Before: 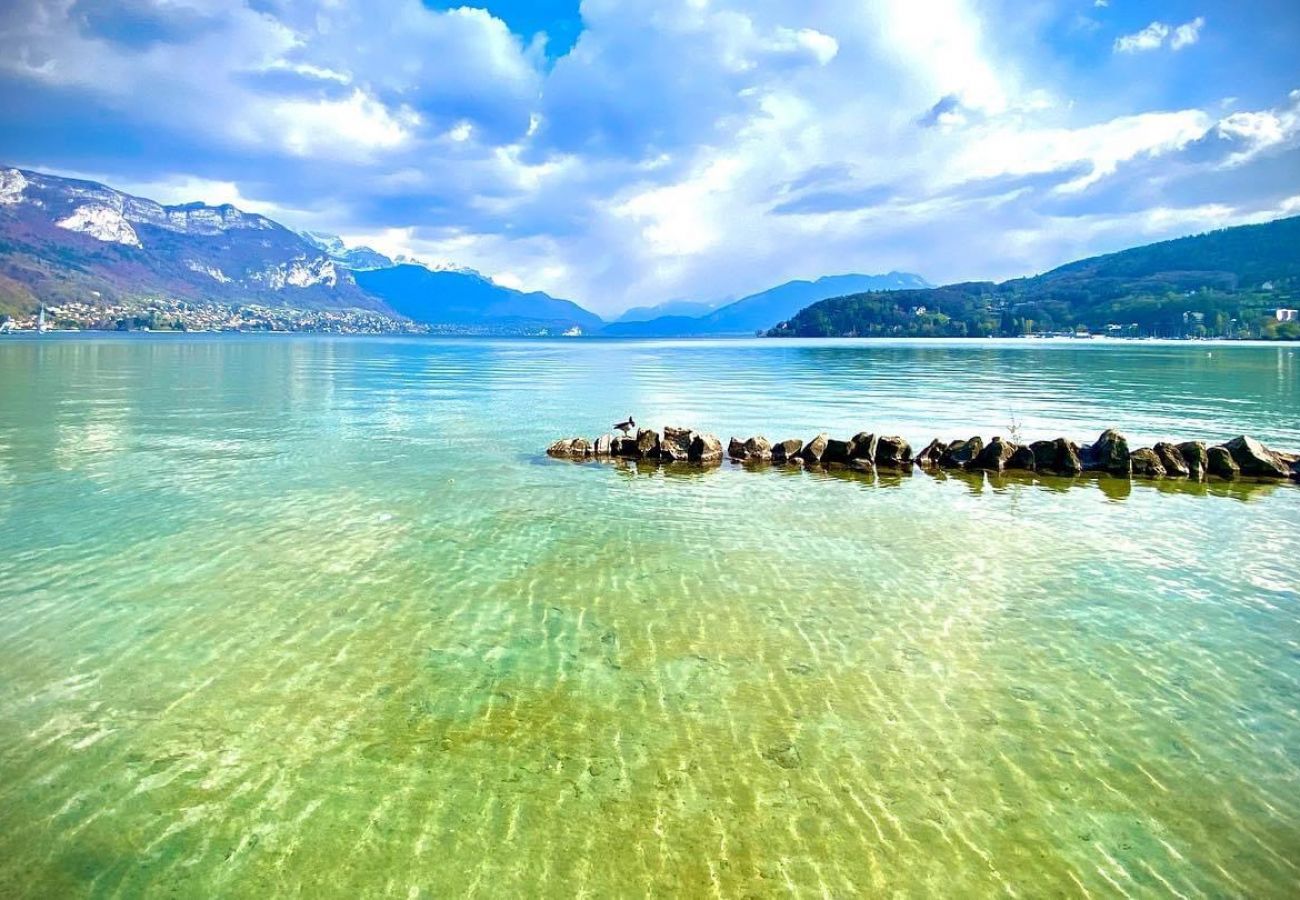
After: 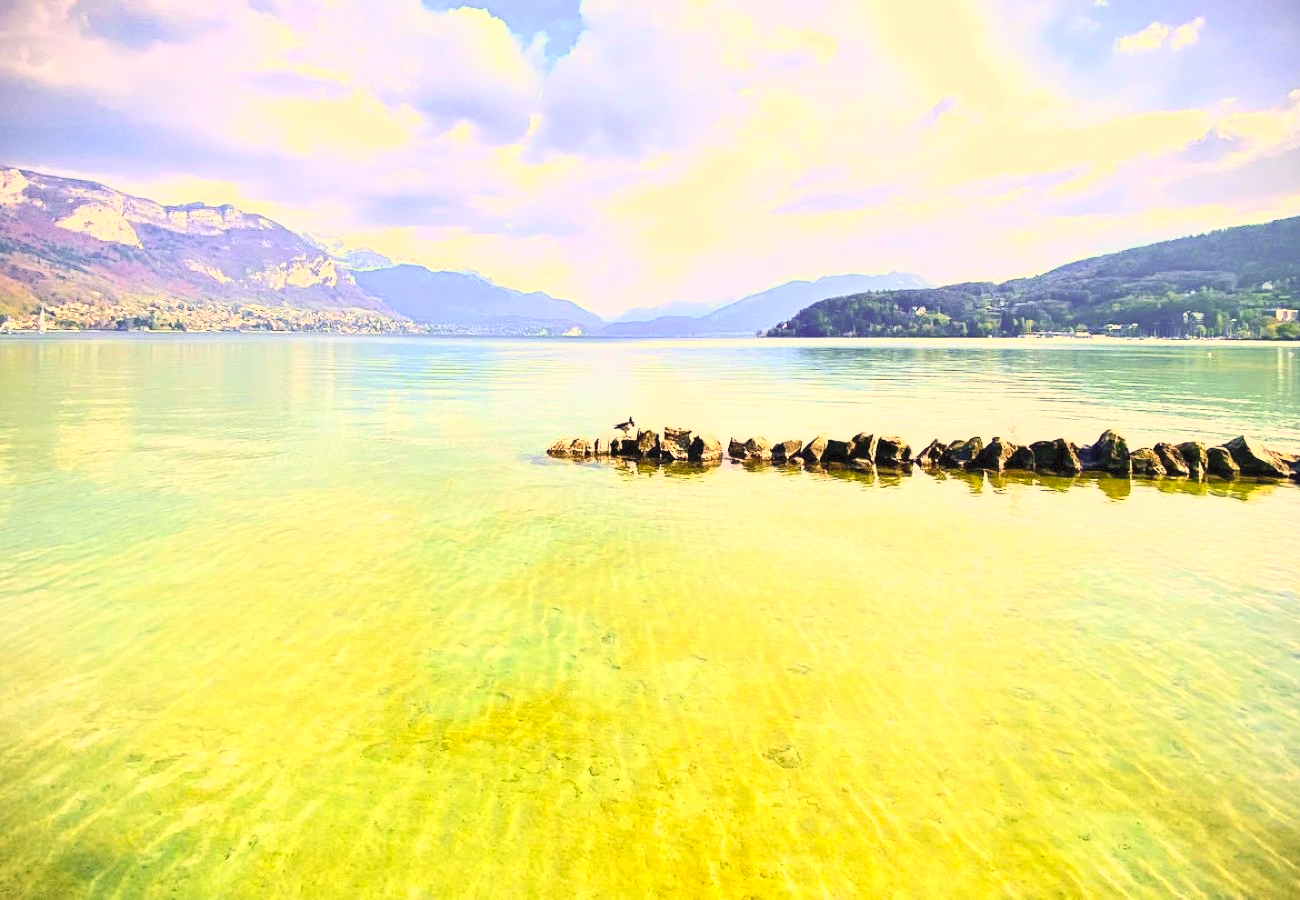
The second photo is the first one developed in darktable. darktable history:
color balance rgb: perceptual saturation grading › global saturation 9.743%
levels: mode automatic, levels [0, 0.281, 0.562]
color correction: highlights a* 15, highlights b* 31.12
contrast brightness saturation: contrast 0.378, brightness 0.534
